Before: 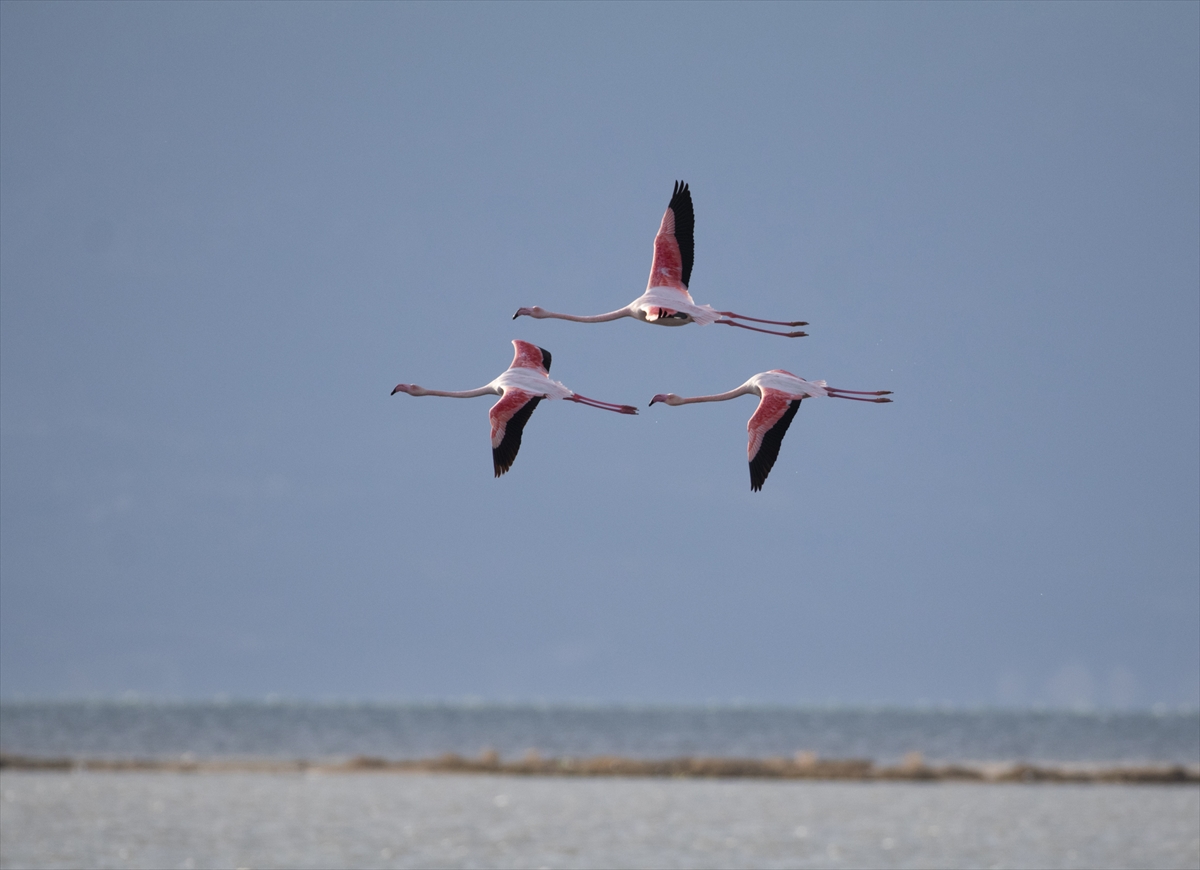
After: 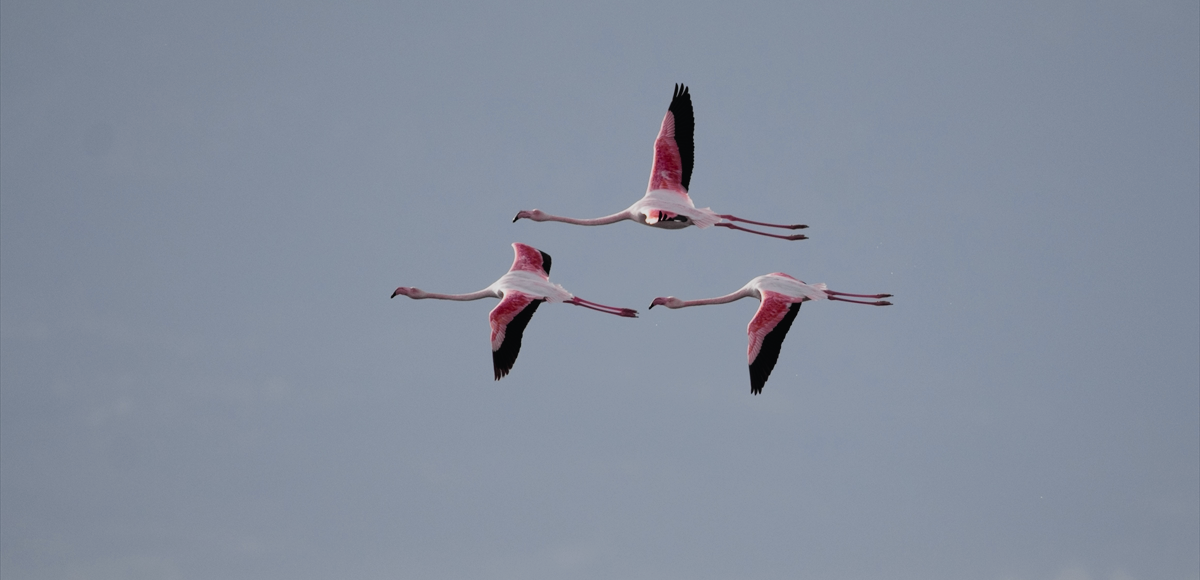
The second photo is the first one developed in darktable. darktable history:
tone curve: curves: ch0 [(0, 0.015) (0.037, 0.032) (0.131, 0.113) (0.275, 0.26) (0.497, 0.505) (0.617, 0.643) (0.704, 0.735) (0.813, 0.842) (0.911, 0.931) (0.997, 1)]; ch1 [(0, 0) (0.301, 0.3) (0.444, 0.438) (0.493, 0.494) (0.501, 0.5) (0.534, 0.543) (0.582, 0.605) (0.658, 0.687) (0.746, 0.79) (1, 1)]; ch2 [(0, 0) (0.246, 0.234) (0.36, 0.356) (0.415, 0.426) (0.476, 0.492) (0.502, 0.499) (0.525, 0.517) (0.533, 0.534) (0.586, 0.598) (0.634, 0.643) (0.706, 0.717) (0.853, 0.83) (1, 0.951)], color space Lab, independent channels, preserve colors none
crop: top 11.166%, bottom 22.168%
filmic rgb: black relative exposure -7.65 EV, white relative exposure 4.56 EV, hardness 3.61
